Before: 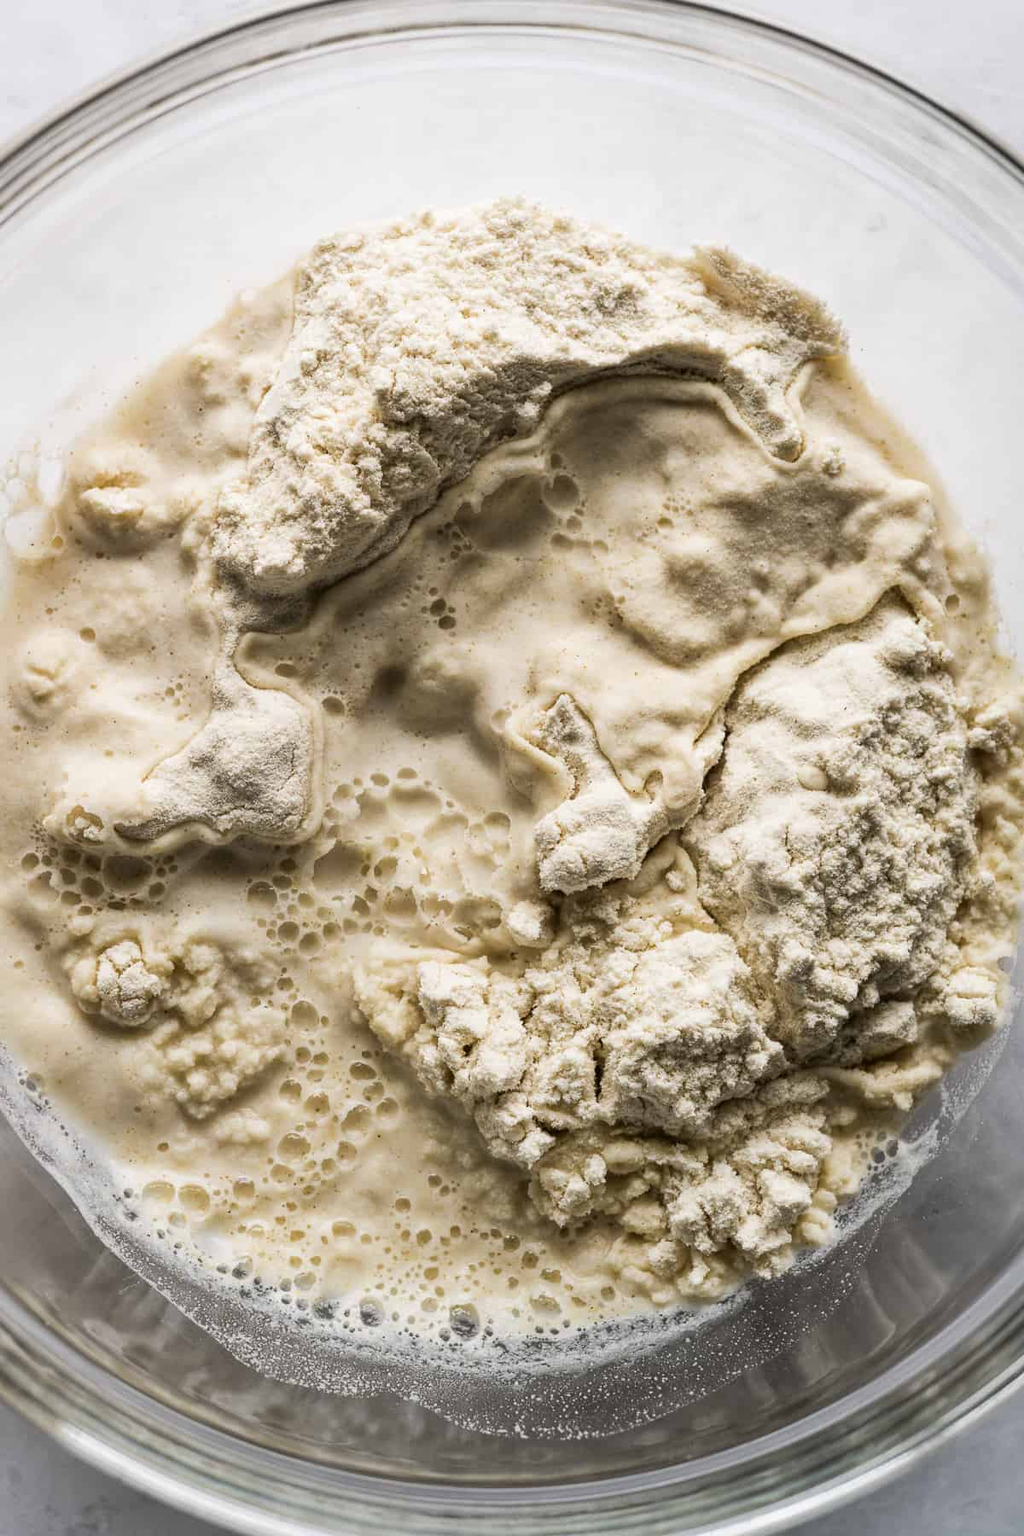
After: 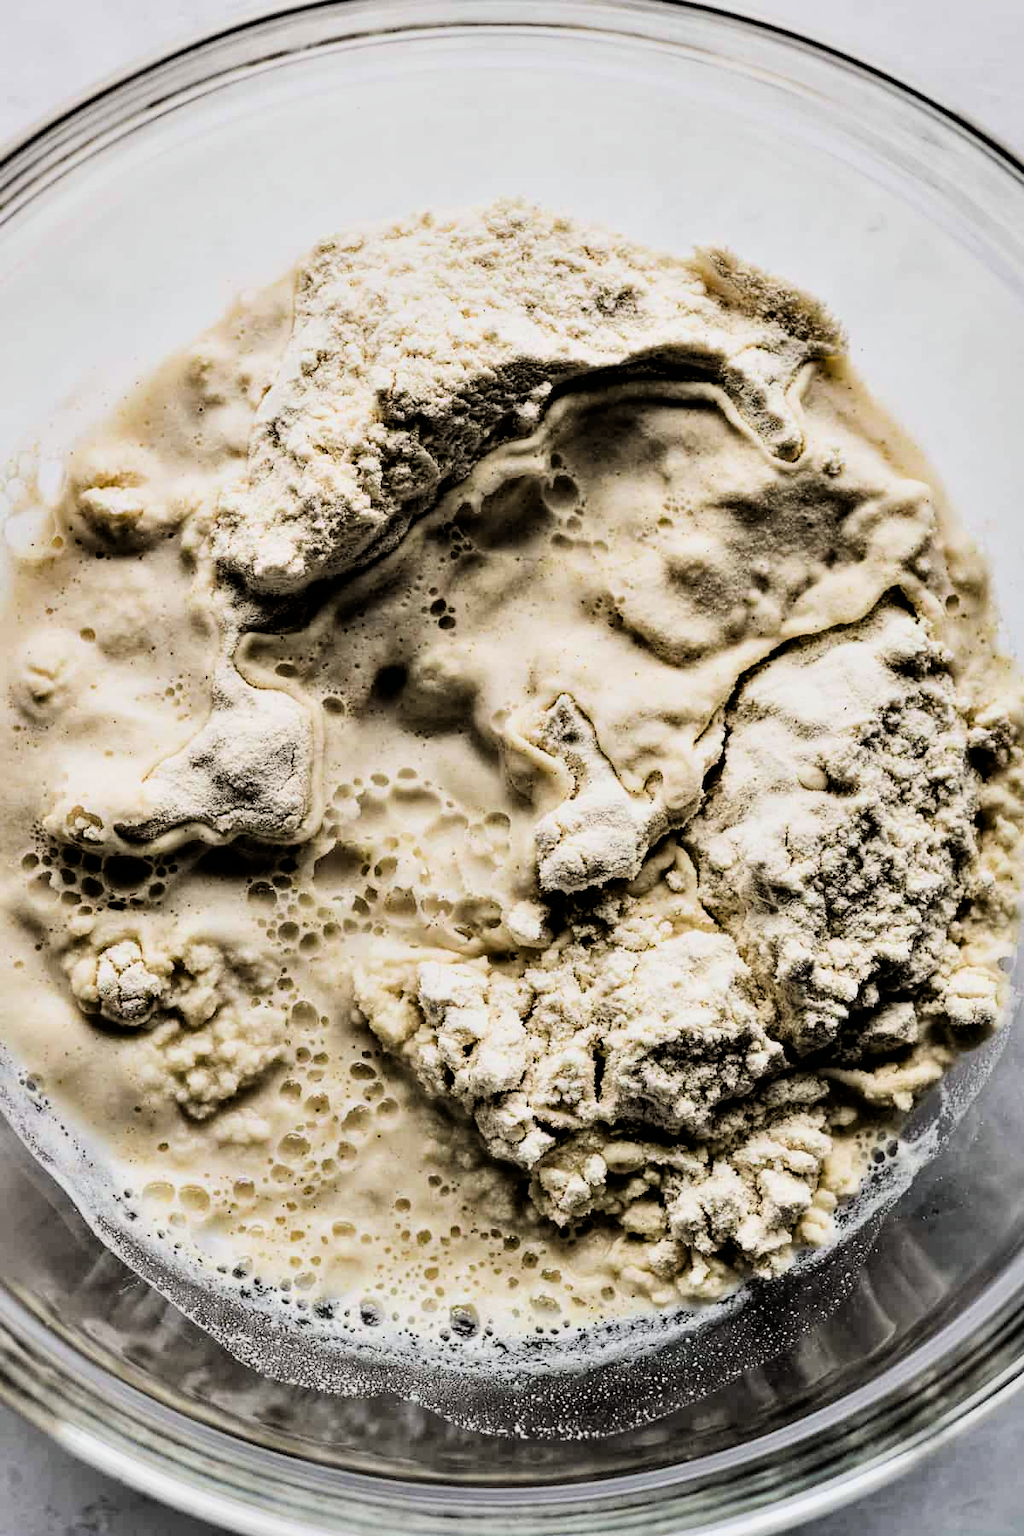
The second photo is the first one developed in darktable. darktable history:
filmic rgb: black relative exposure -5.03 EV, white relative exposure 3.95 EV, threshold 5.97 EV, hardness 2.9, contrast 1.297, color science v6 (2022), enable highlight reconstruction true
contrast equalizer: octaves 7, y [[0.6 ×6], [0.55 ×6], [0 ×6], [0 ×6], [0 ×6]]
